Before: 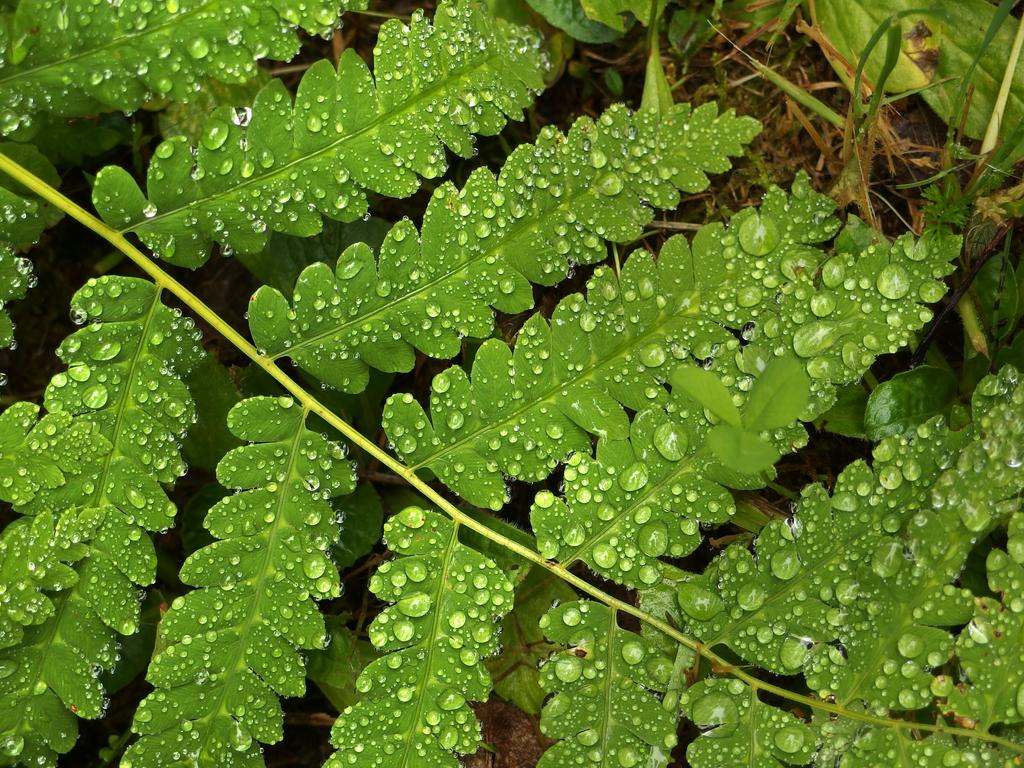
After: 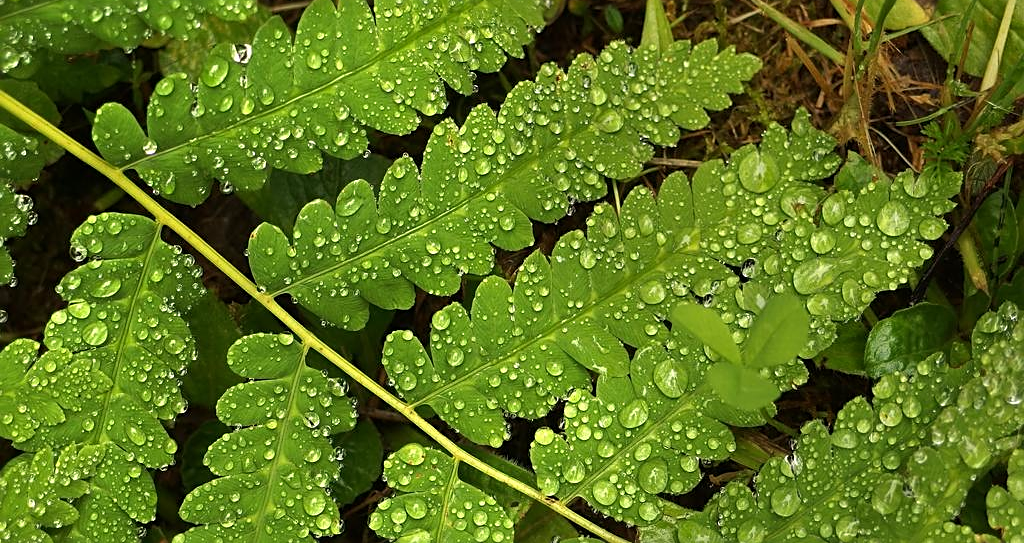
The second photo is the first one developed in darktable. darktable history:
white balance: red 1.029, blue 0.92
crop and rotate: top 8.293%, bottom 20.996%
sharpen: on, module defaults
